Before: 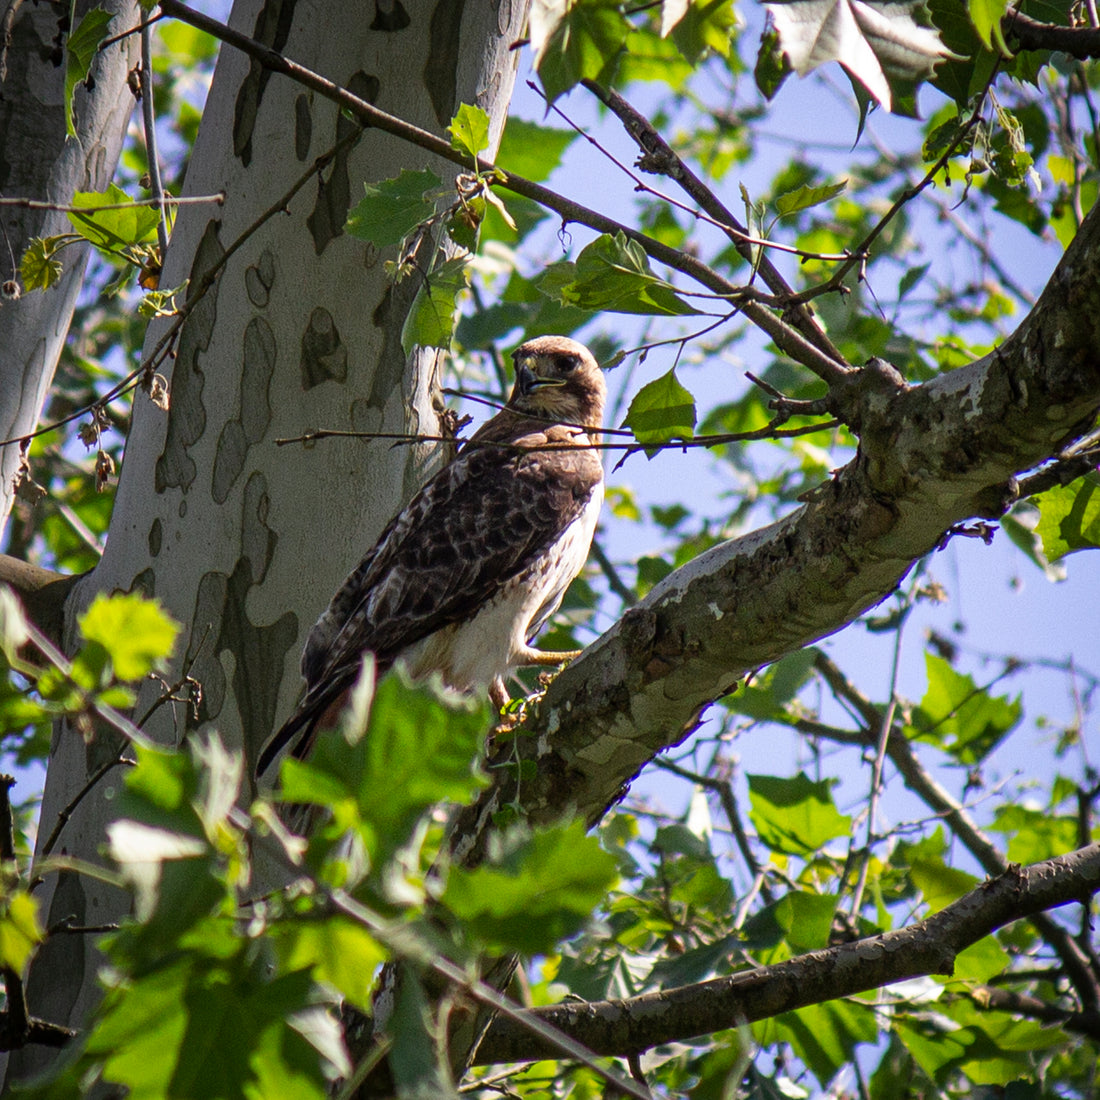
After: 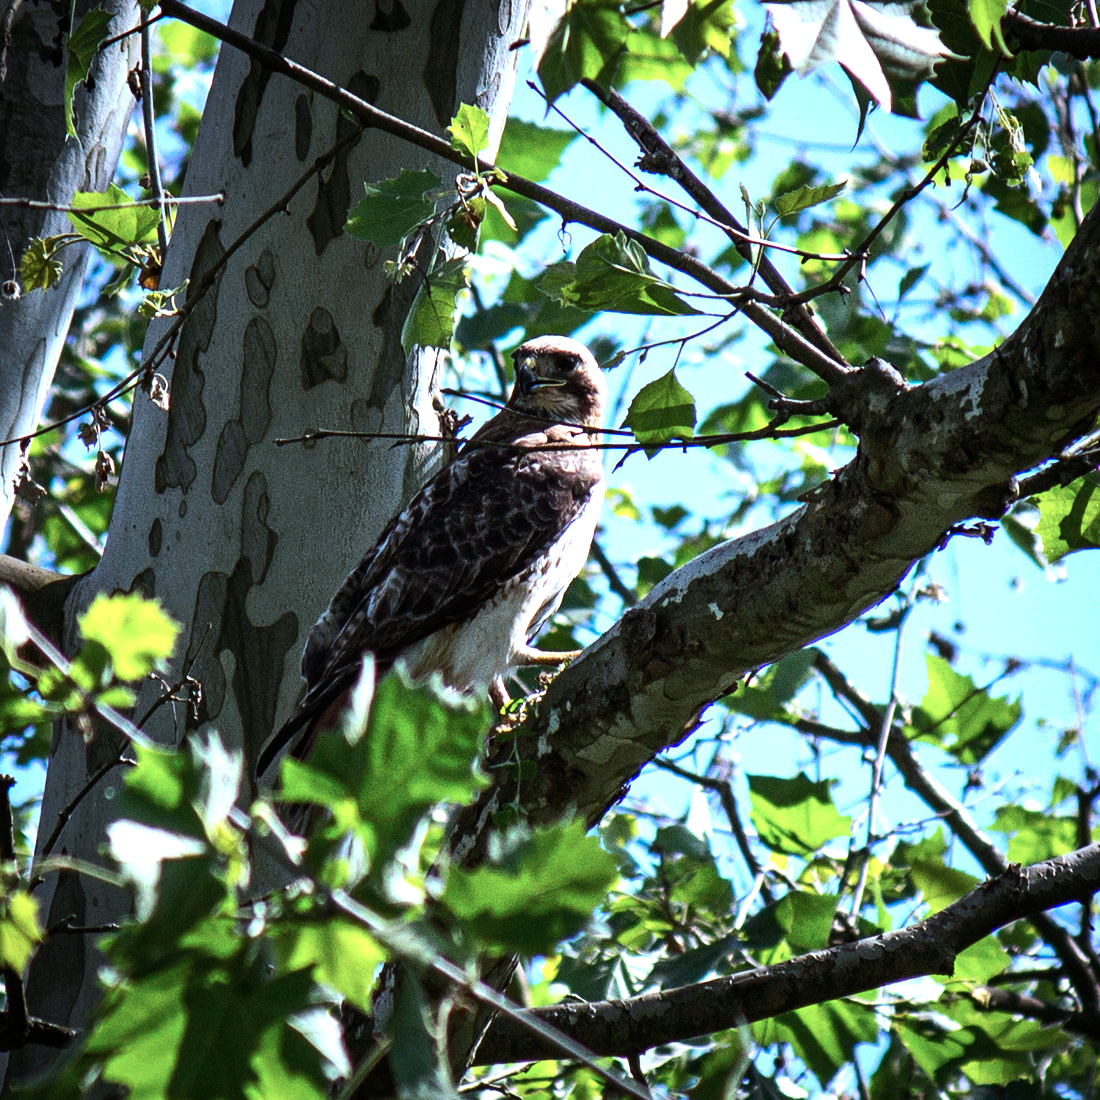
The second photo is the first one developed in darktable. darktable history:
color correction: highlights a* -9.35, highlights b* -23.15
tone equalizer: -8 EV -1.08 EV, -7 EV -1.01 EV, -6 EV -0.867 EV, -5 EV -0.578 EV, -3 EV 0.578 EV, -2 EV 0.867 EV, -1 EV 1.01 EV, +0 EV 1.08 EV, edges refinement/feathering 500, mask exposure compensation -1.57 EV, preserve details no
